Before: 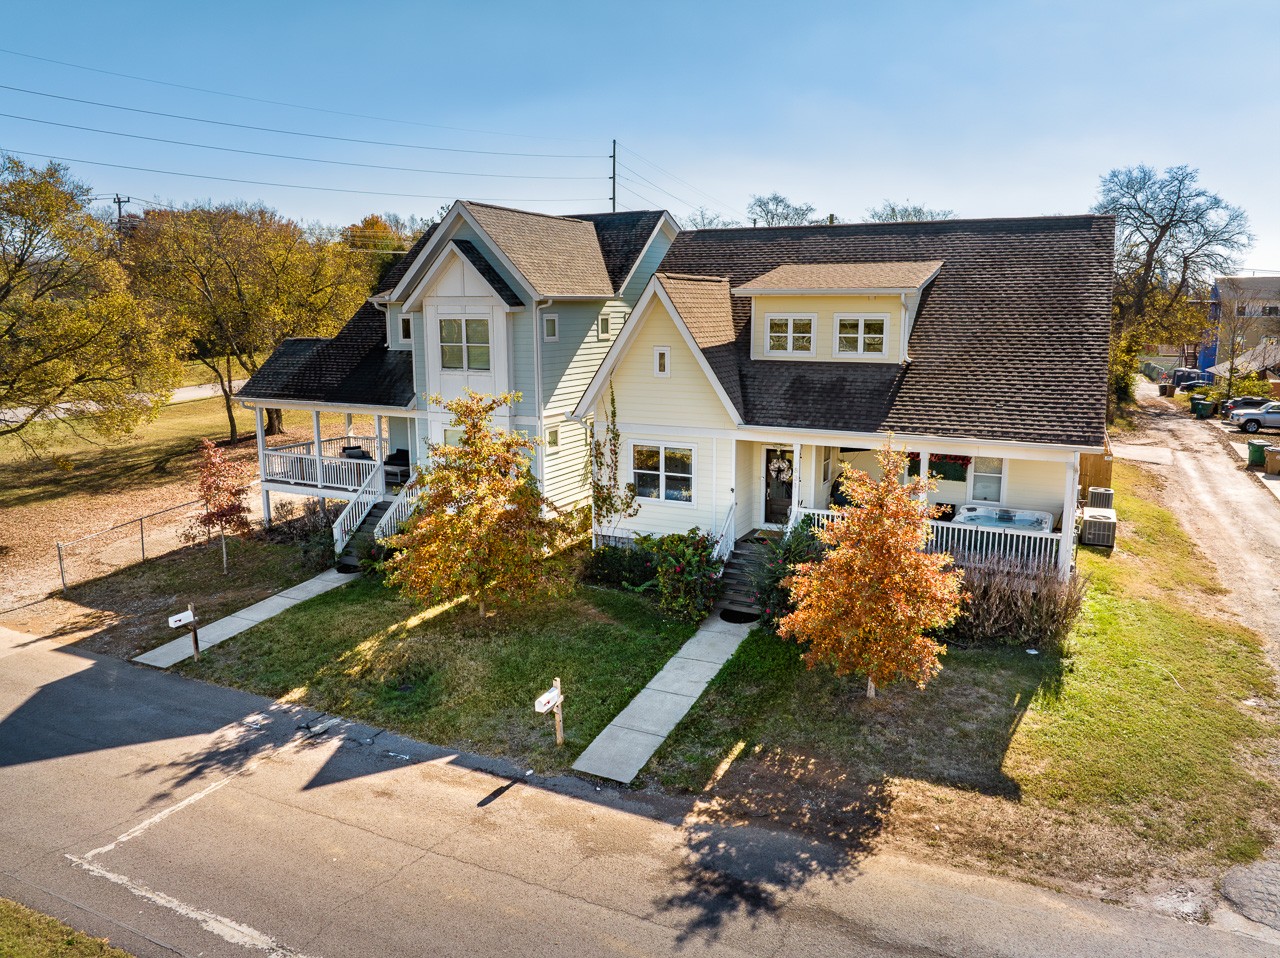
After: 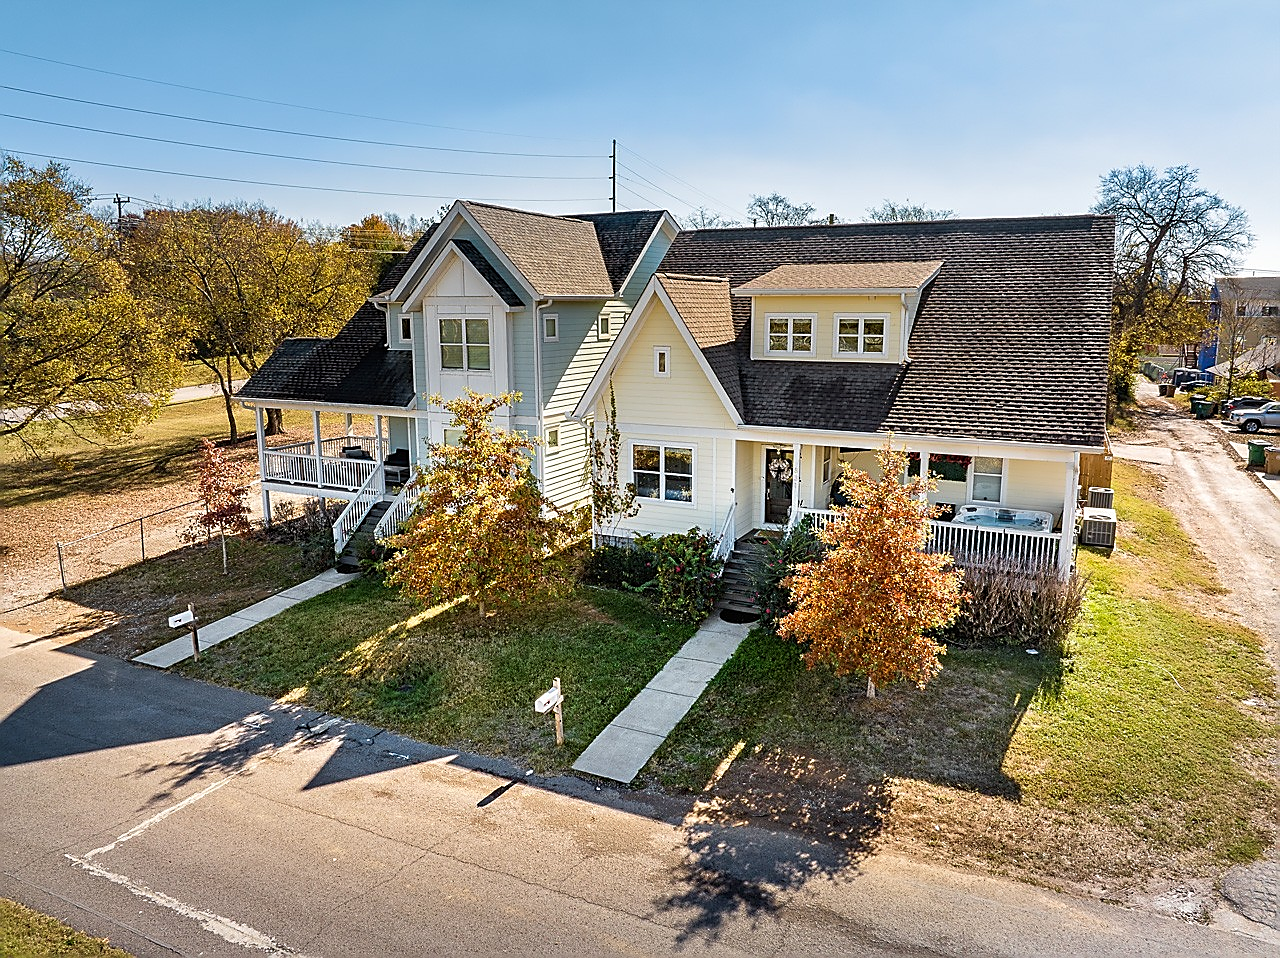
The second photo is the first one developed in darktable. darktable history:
sharpen: radius 1.387, amount 1.235, threshold 0.649
